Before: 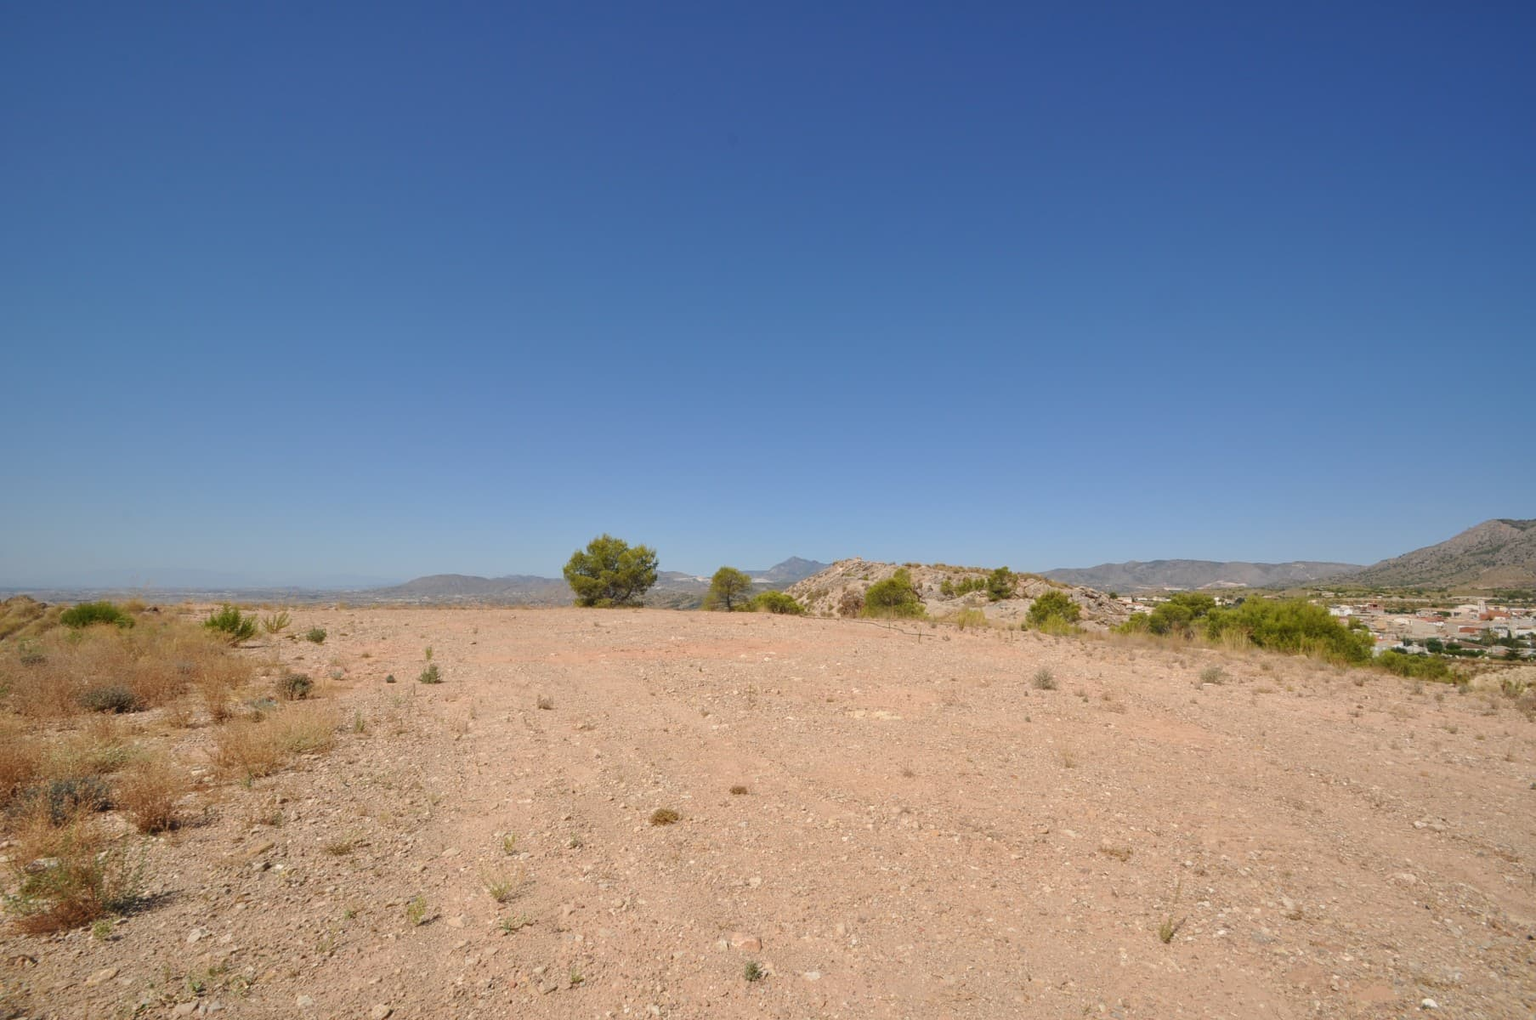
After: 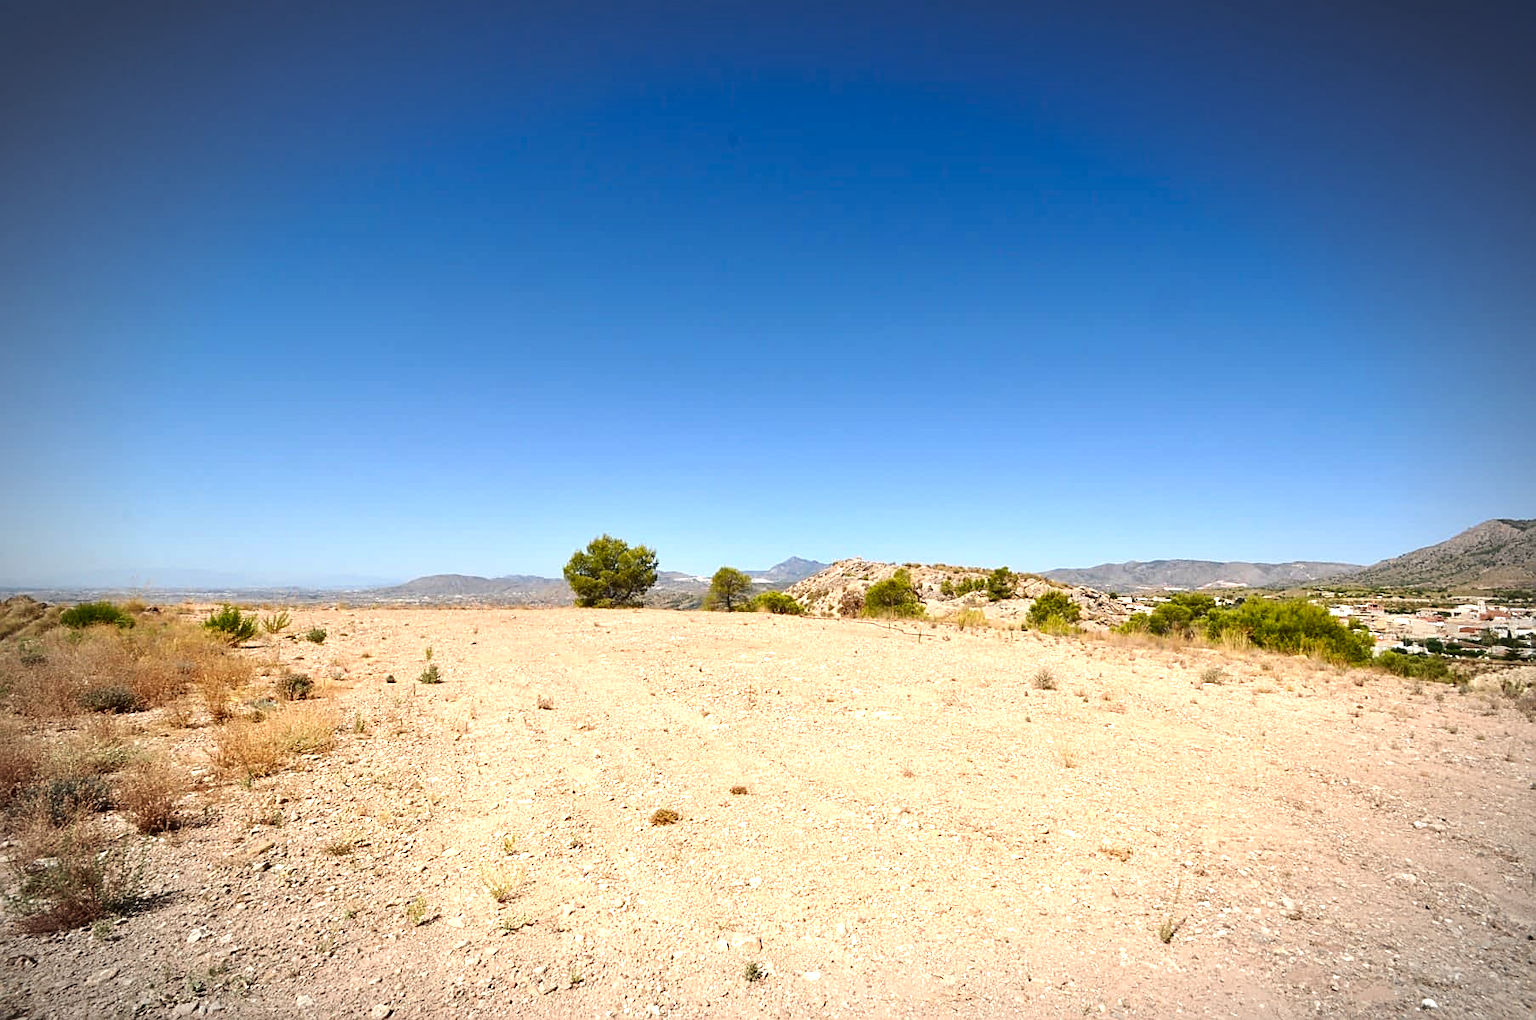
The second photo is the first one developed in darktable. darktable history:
contrast brightness saturation: contrast 0.13, brightness -0.24, saturation 0.14
sharpen: on, module defaults
graduated density: on, module defaults
exposure: exposure 1.223 EV, compensate highlight preservation false
vignetting: automatic ratio true
